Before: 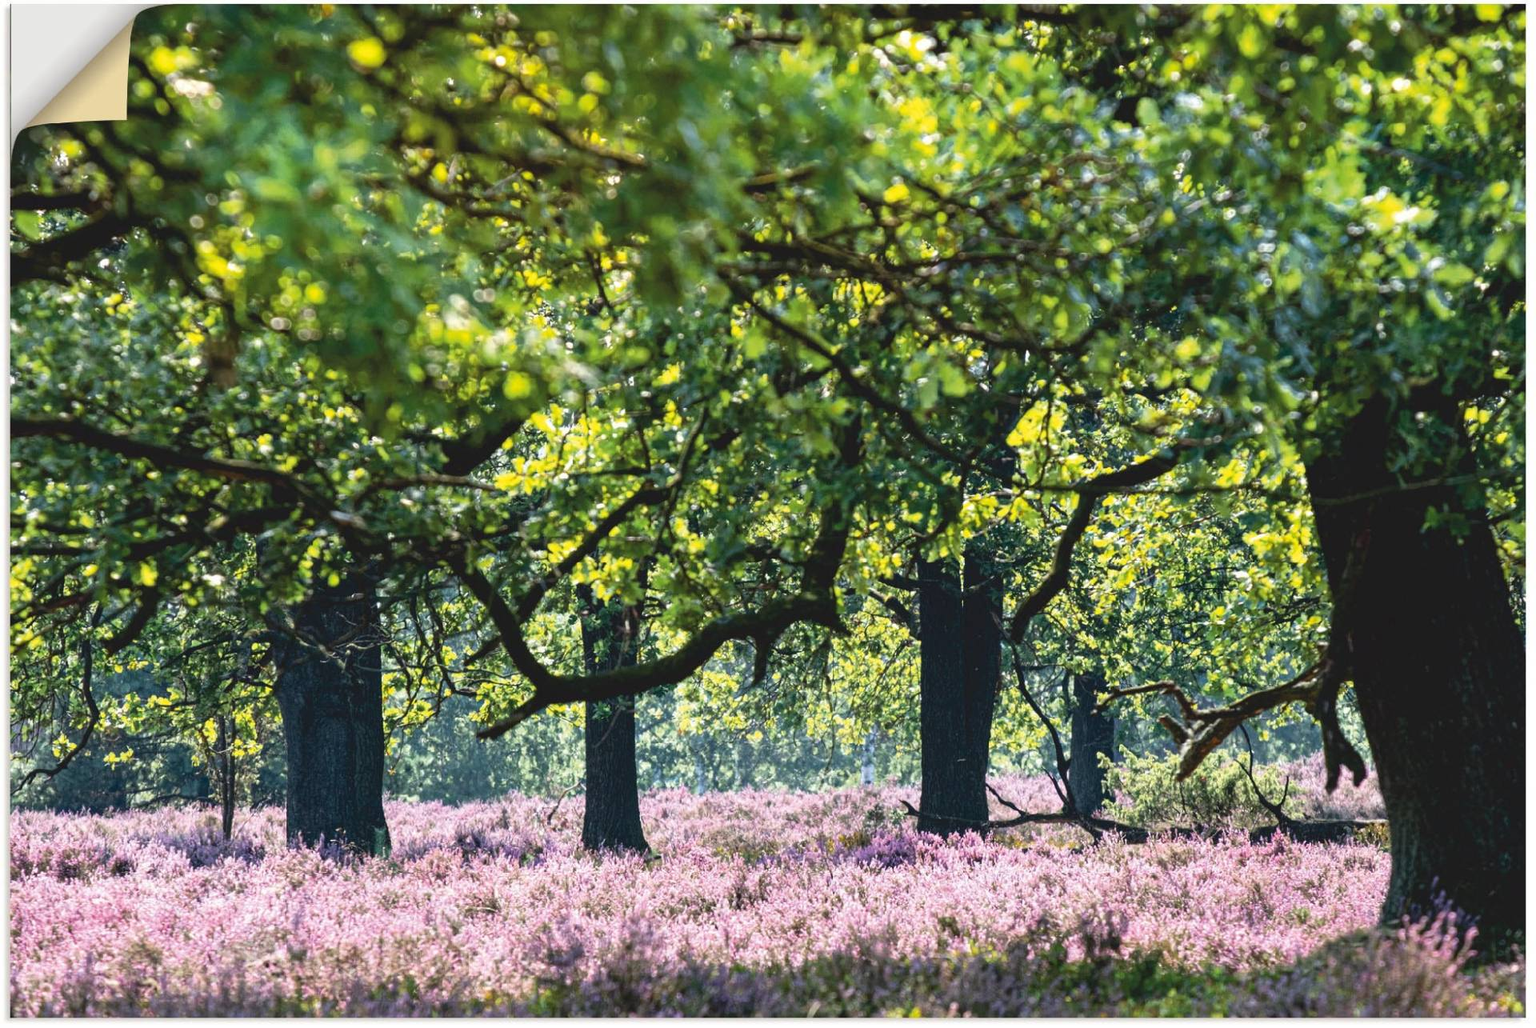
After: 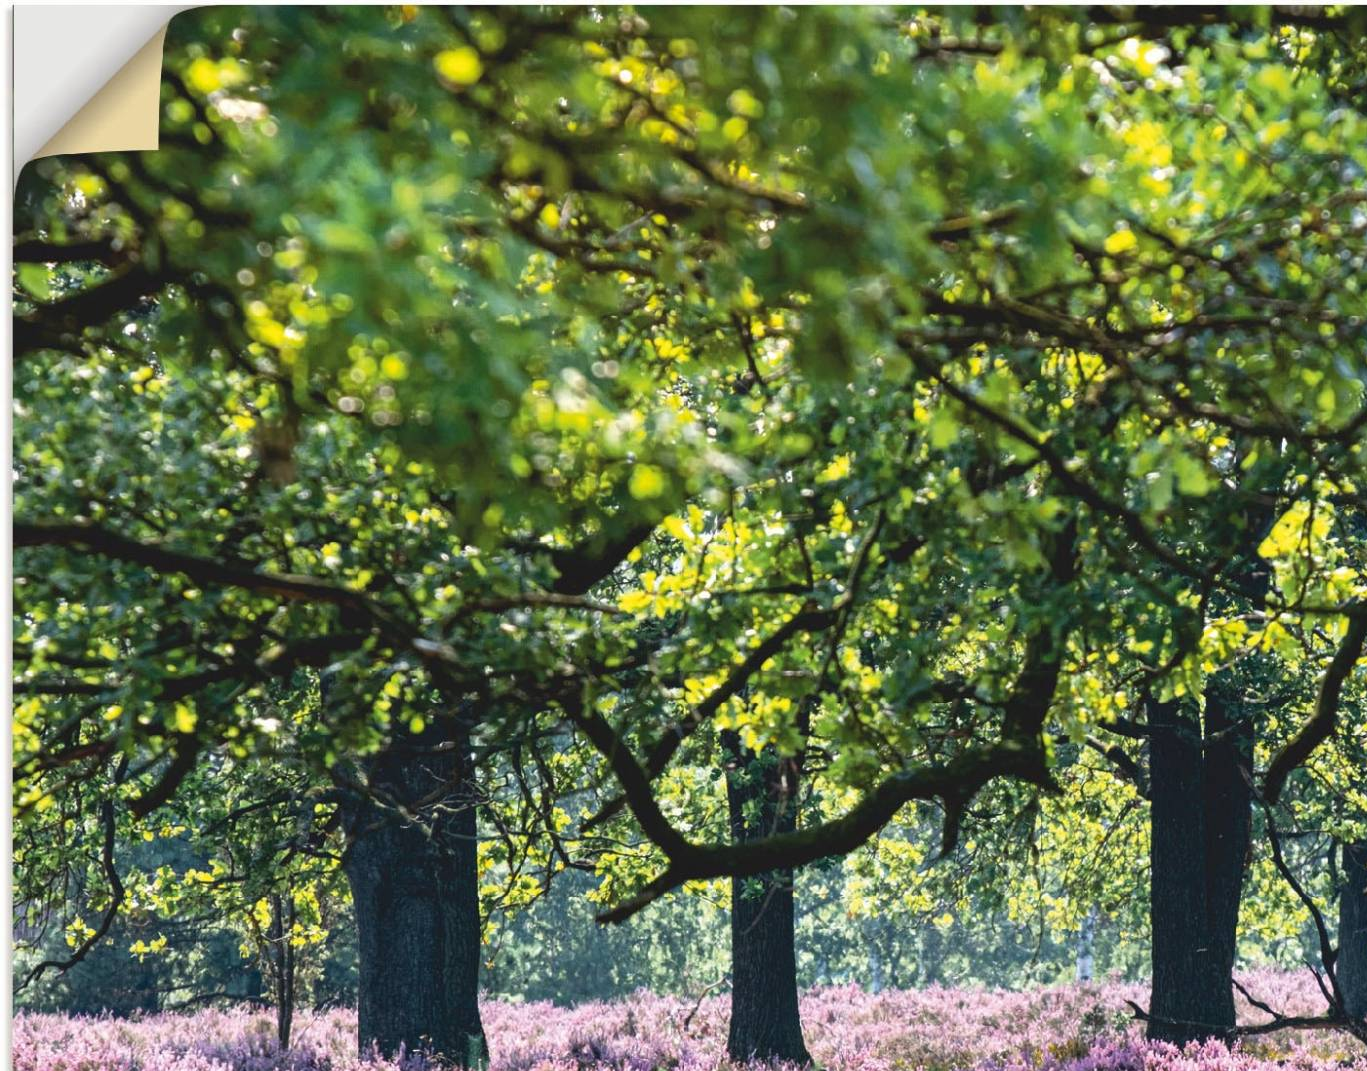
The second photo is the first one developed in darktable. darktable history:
crop: right 28.775%, bottom 16.642%
